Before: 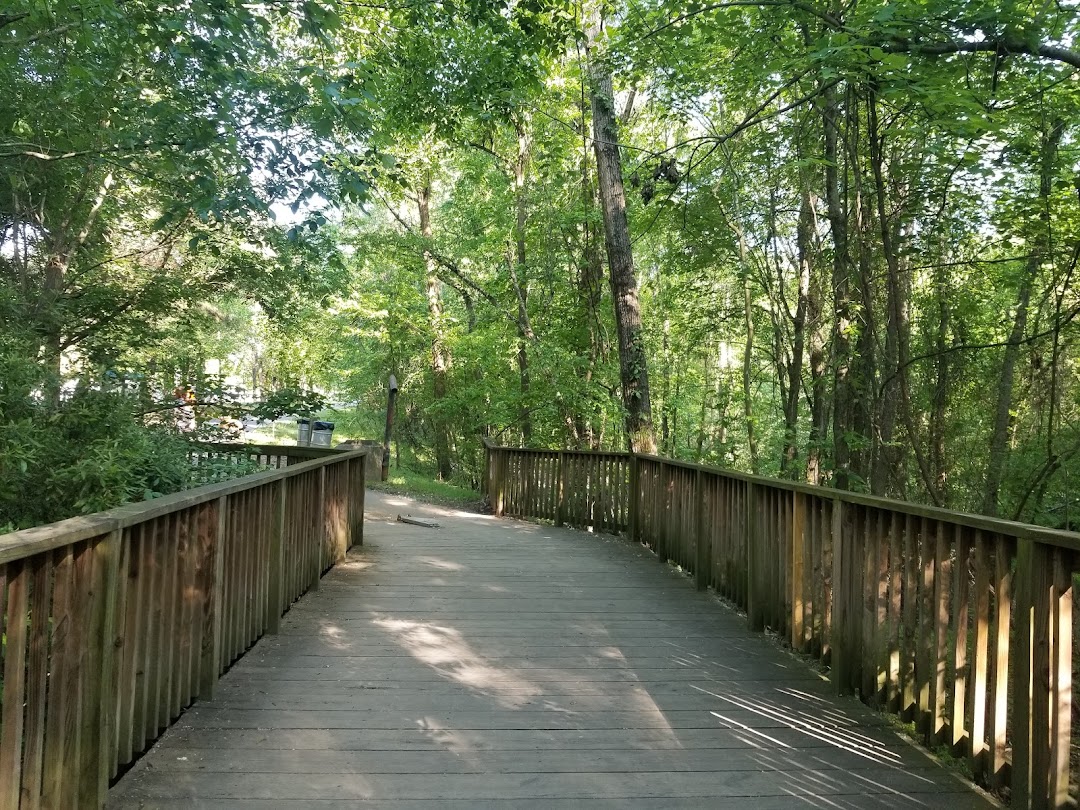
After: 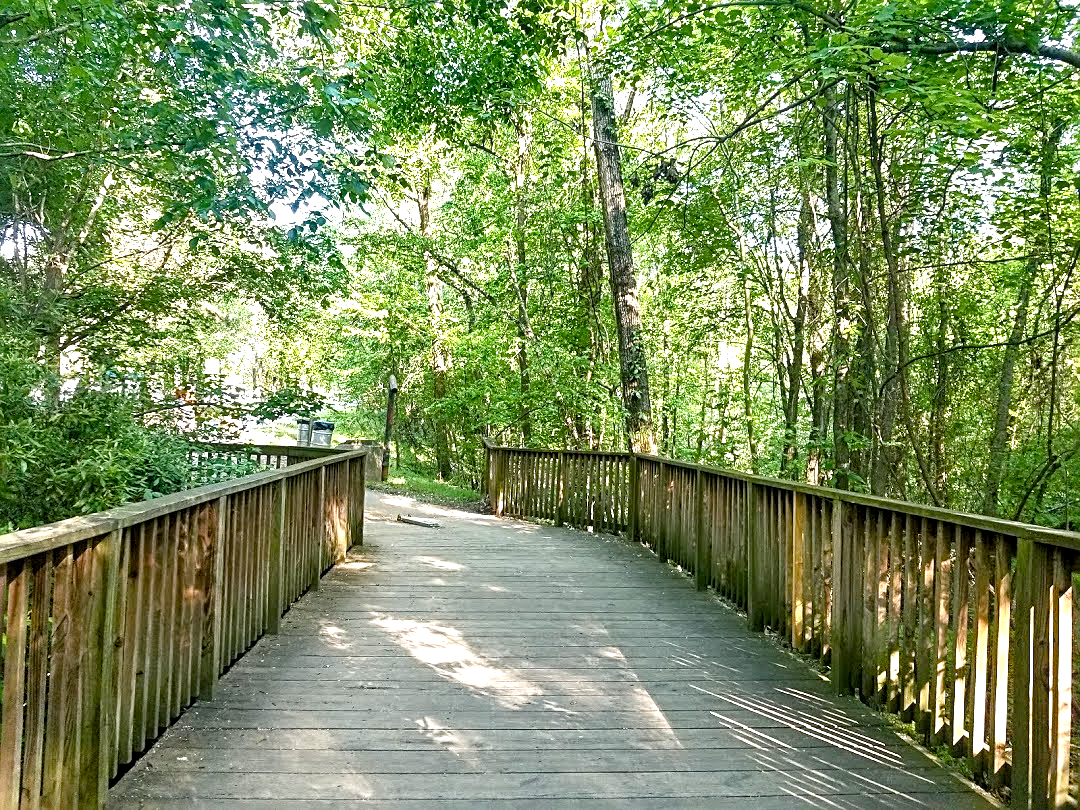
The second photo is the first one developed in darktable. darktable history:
exposure: black level correction 0.001, exposure 1 EV, compensate highlight preservation false
shadows and highlights: white point adjustment 1.07, soften with gaussian
sharpen: radius 2.535, amount 0.628
local contrast: on, module defaults
color balance rgb: shadows lift › chroma 1.025%, shadows lift › hue 216°, perceptual saturation grading › global saturation 20%, perceptual saturation grading › highlights -25.59%, perceptual saturation grading › shadows 49.557%, global vibrance 0.292%
